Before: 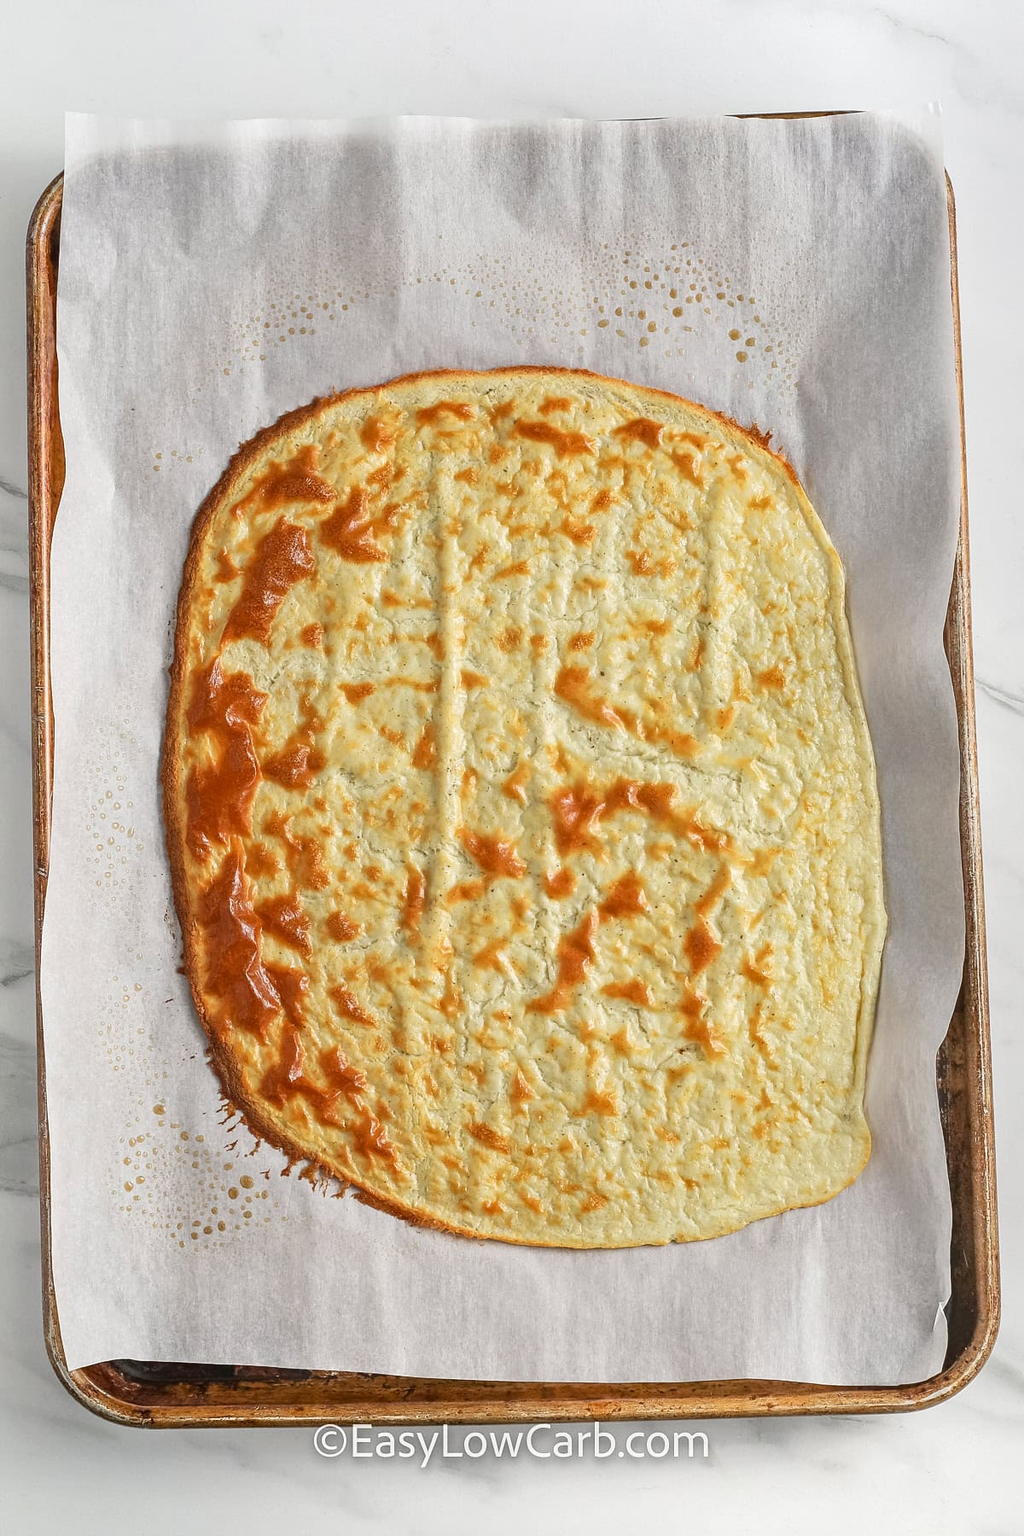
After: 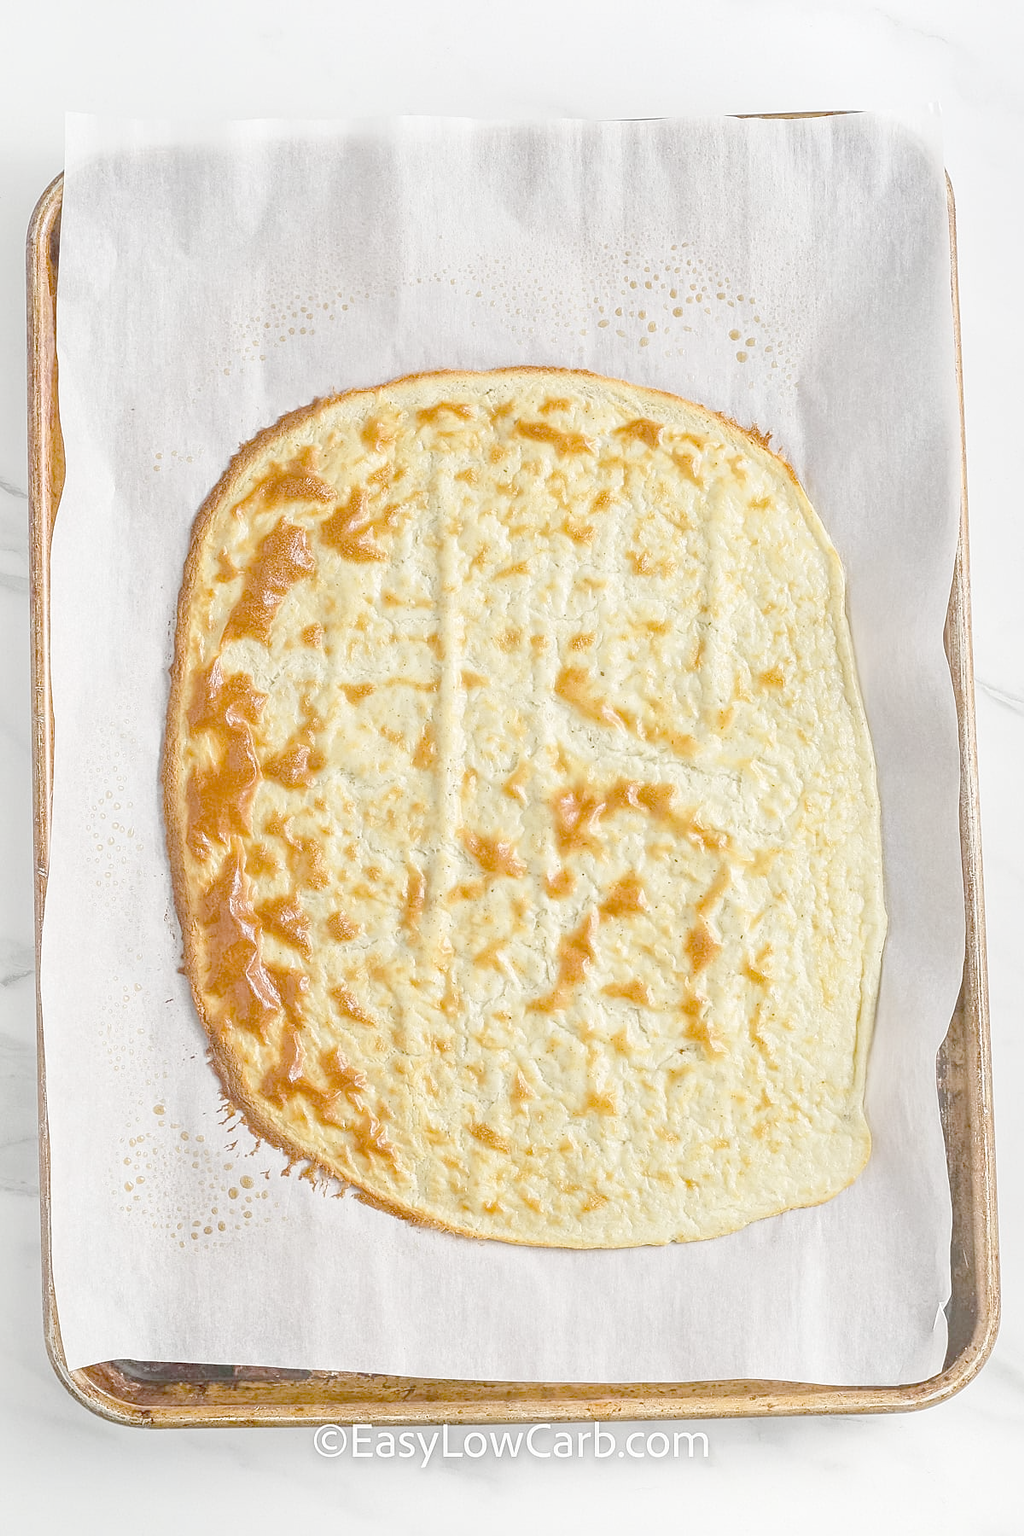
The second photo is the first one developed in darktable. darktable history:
sharpen: radius 1.272, amount 0.305, threshold 0
framing: aspect text "custom...", border size 0%, pos h text "1/2", pos v text "1/2"
